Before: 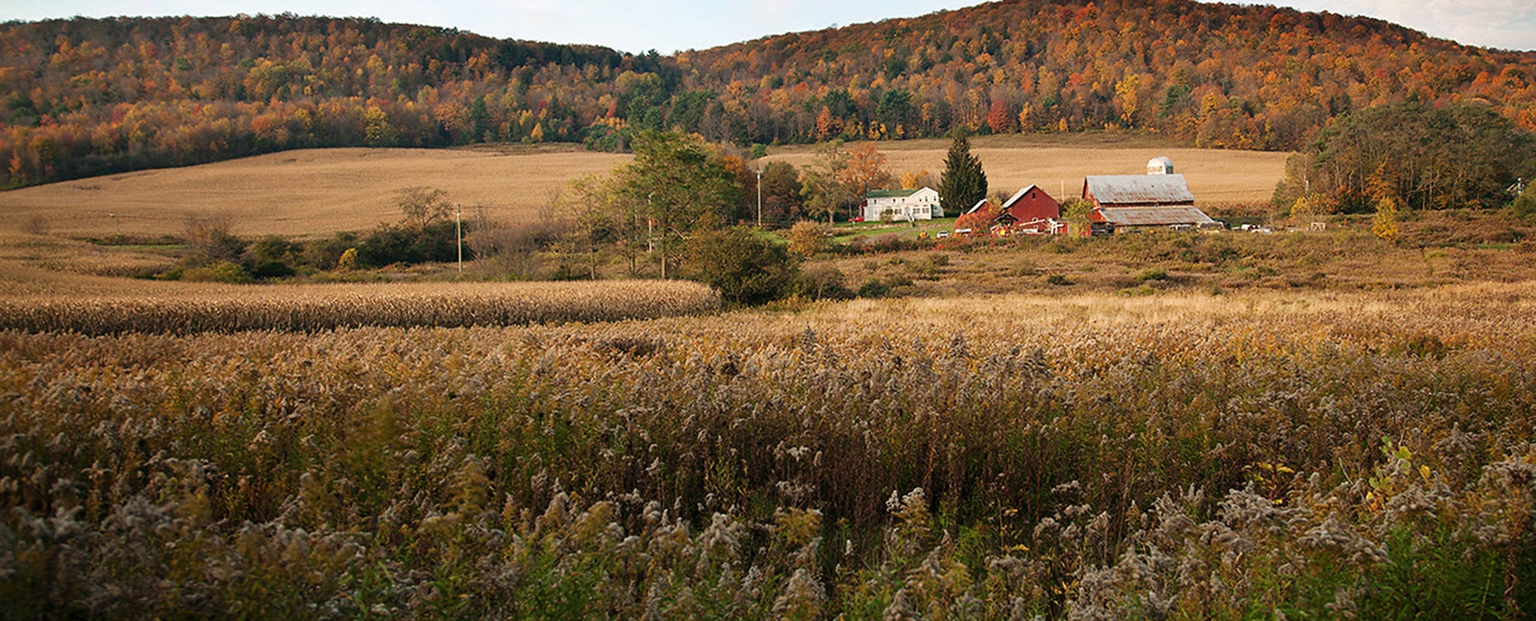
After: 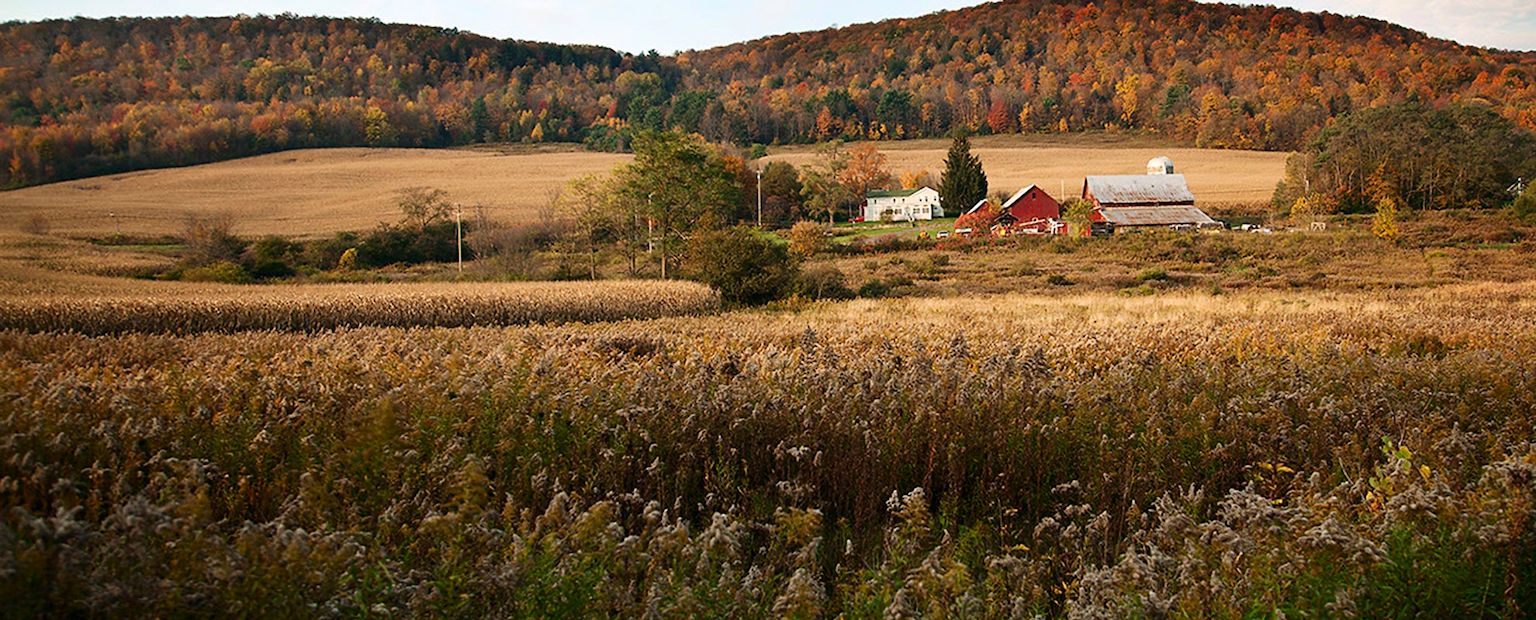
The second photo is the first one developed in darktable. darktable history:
contrast brightness saturation: contrast 0.15, brightness -0.01, saturation 0.1
color balance rgb: on, module defaults
